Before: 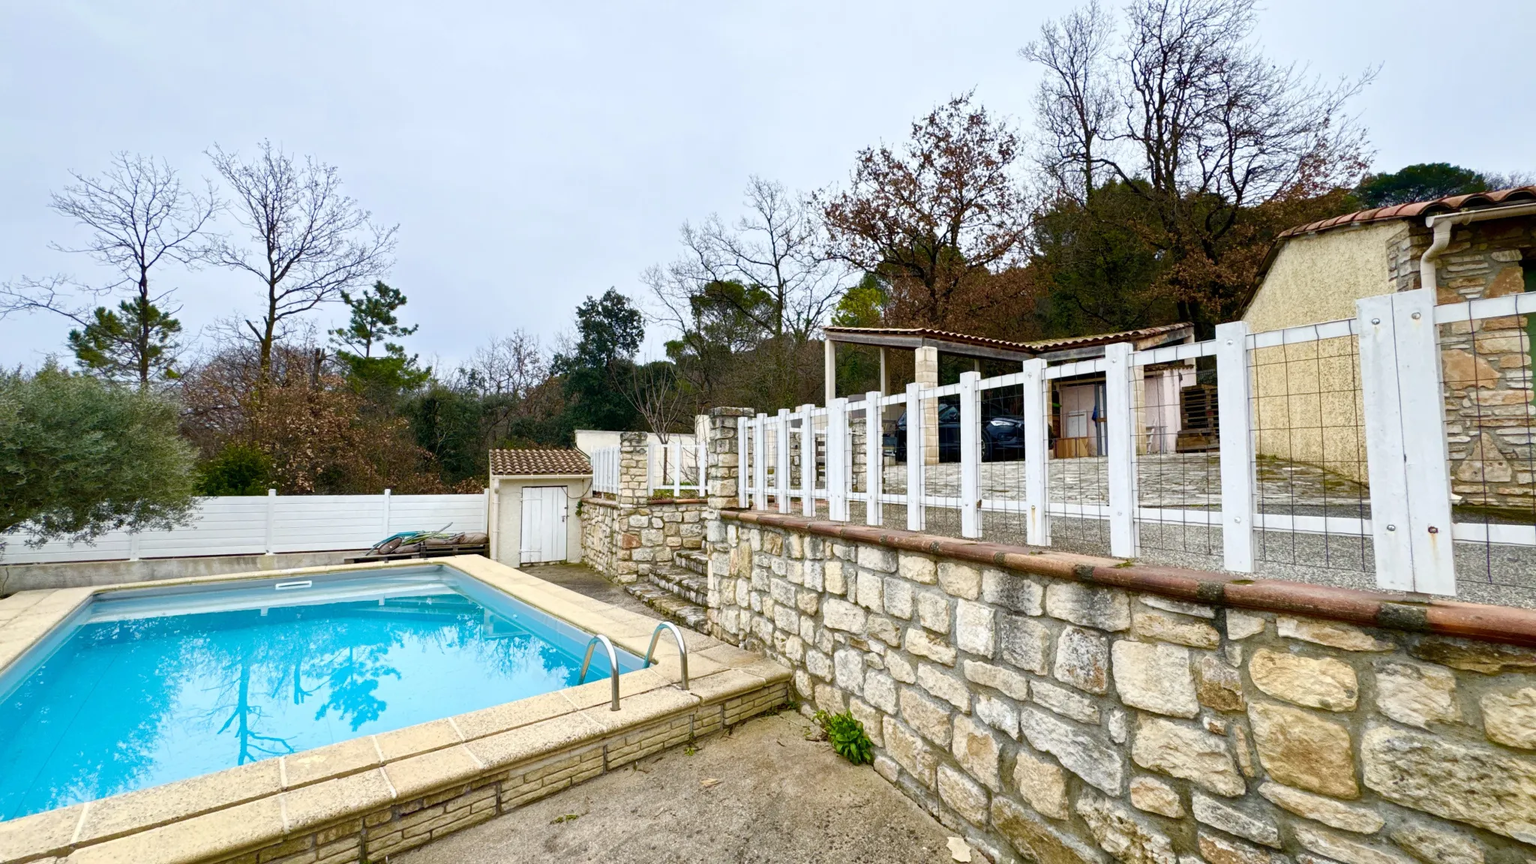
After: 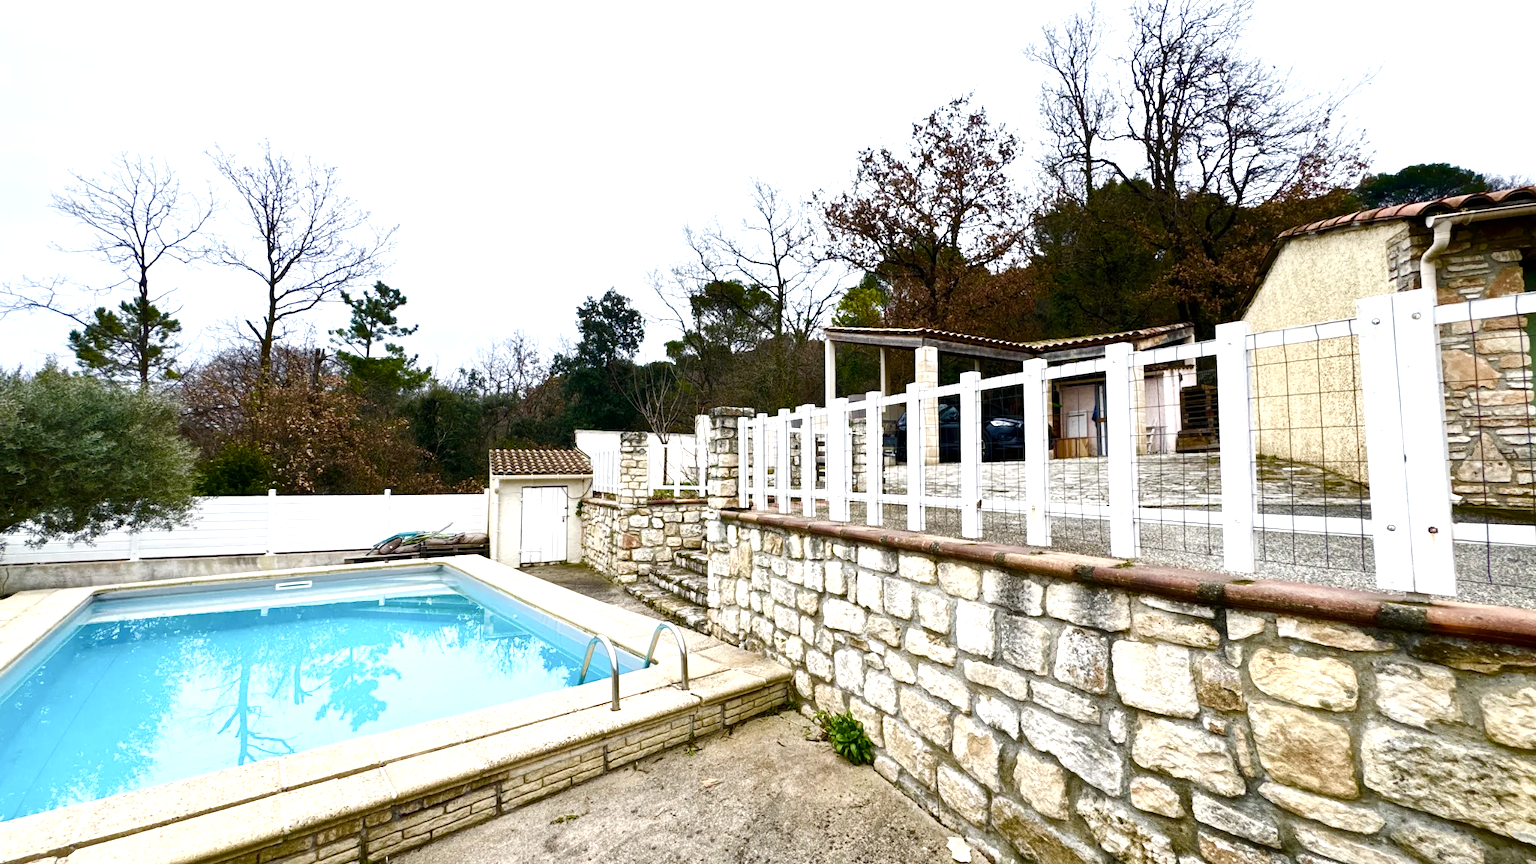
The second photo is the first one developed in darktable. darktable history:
color balance rgb: highlights gain › chroma 0.227%, highlights gain › hue 330.4°, perceptual saturation grading › global saturation 0.585%, perceptual saturation grading › highlights -32.113%, perceptual saturation grading › mid-tones 5.873%, perceptual saturation grading › shadows 18.331%, global vibrance 14.87%
tone equalizer: -8 EV -0.711 EV, -7 EV -0.667 EV, -6 EV -0.638 EV, -5 EV -0.369 EV, -3 EV 0.369 EV, -2 EV 0.6 EV, -1 EV 0.689 EV, +0 EV 0.753 EV, edges refinement/feathering 500, mask exposure compensation -1.57 EV, preserve details no
